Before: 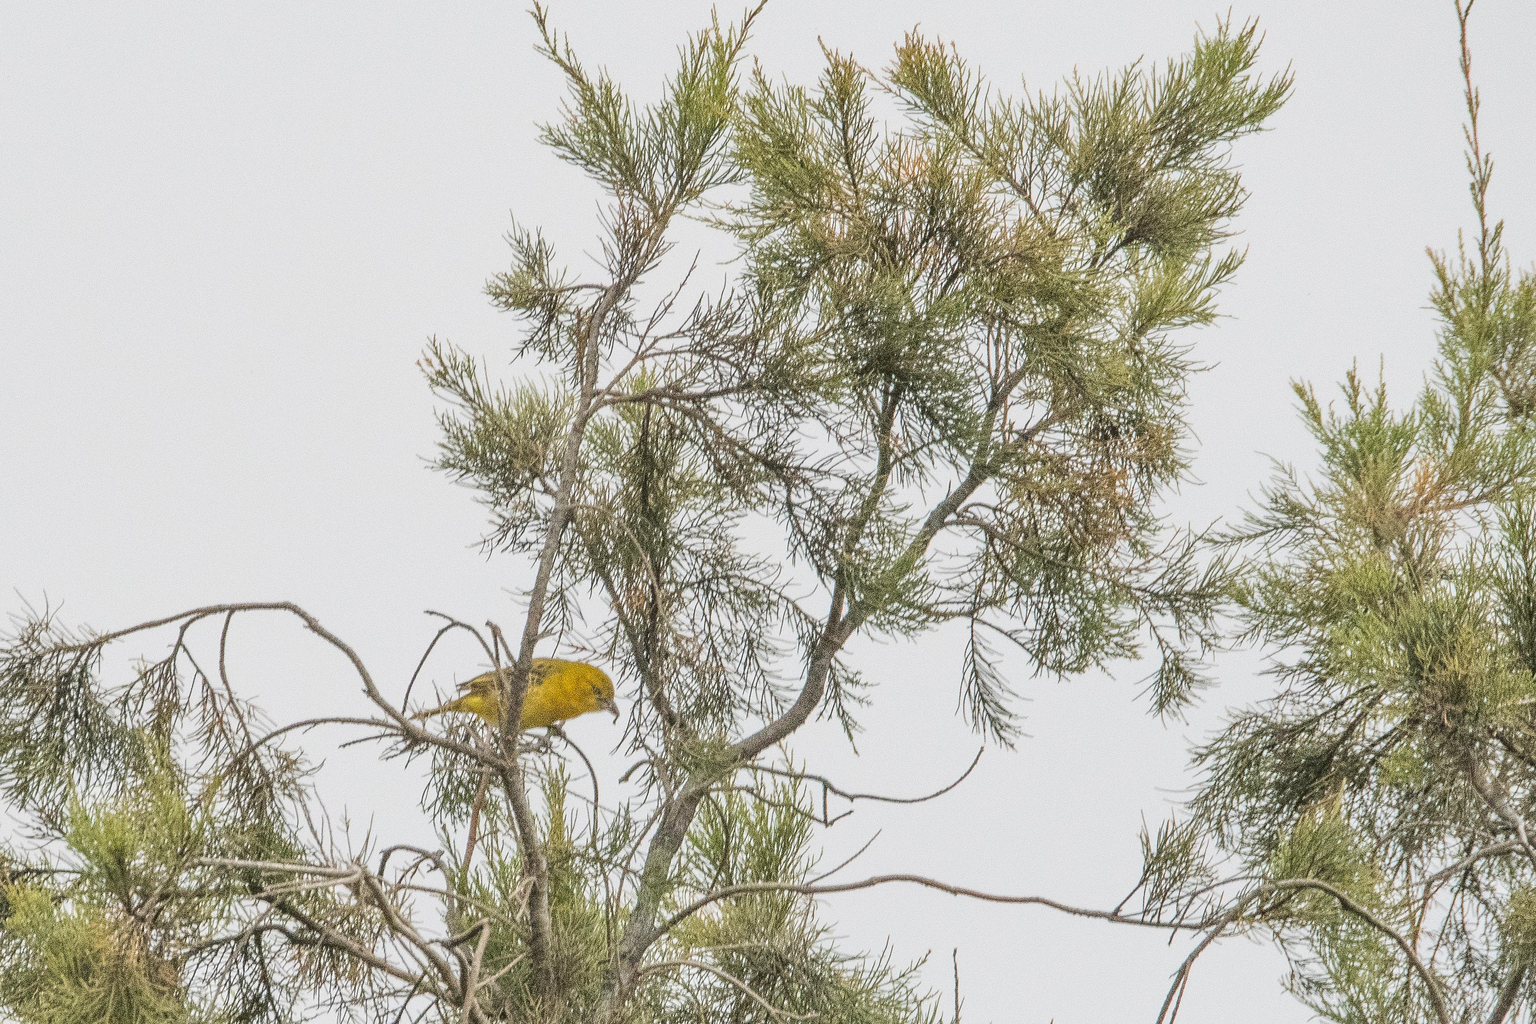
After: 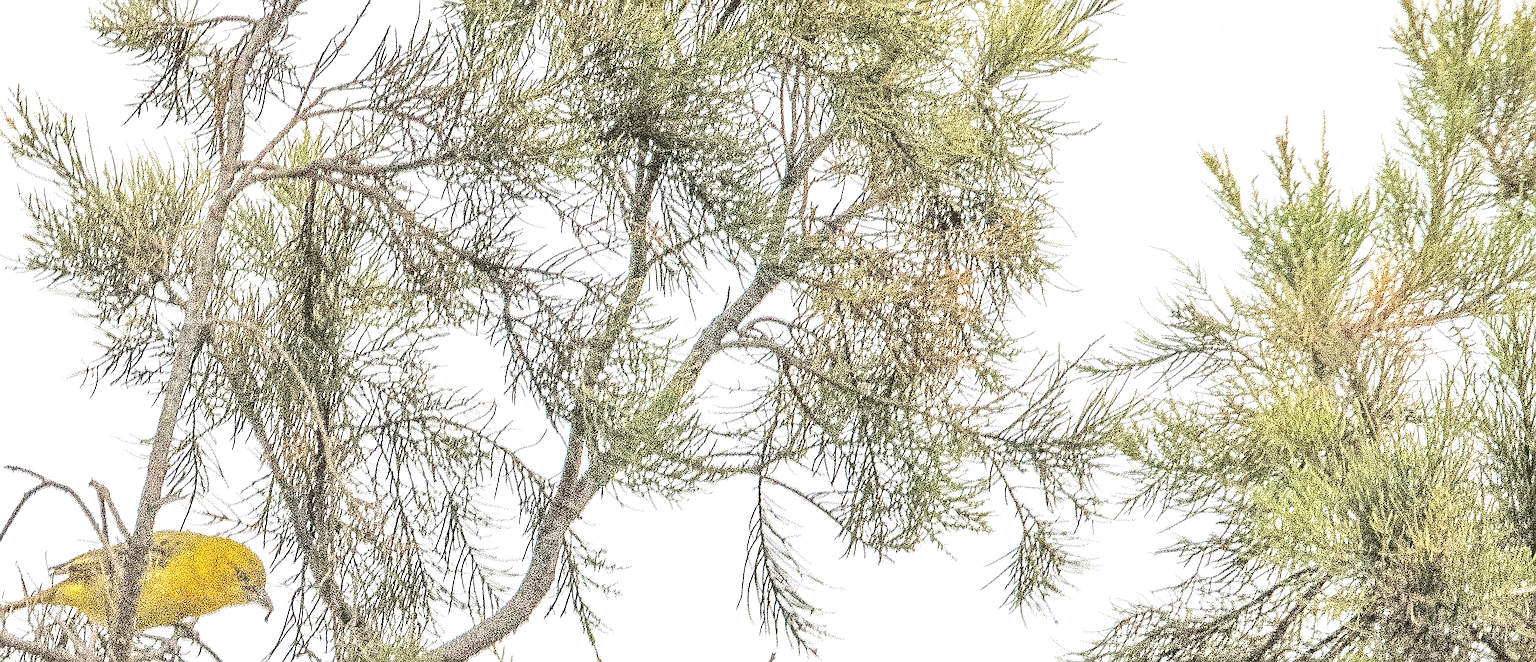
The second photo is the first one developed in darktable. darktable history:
crop and rotate: left 27.451%, top 26.673%, bottom 26.371%
exposure: black level correction 0, exposure 0.694 EV, compensate highlight preservation false
sharpen: on, module defaults
